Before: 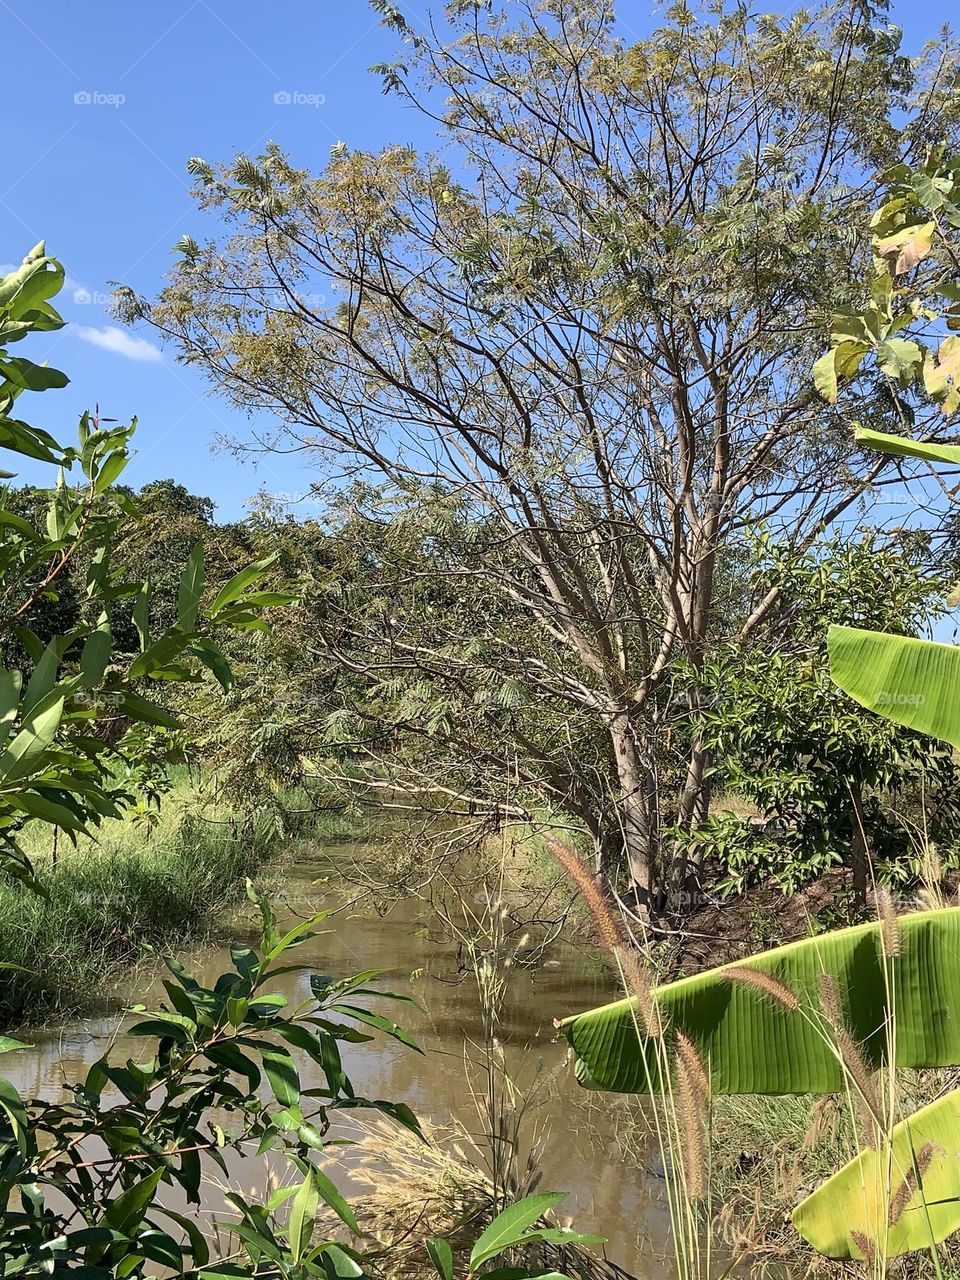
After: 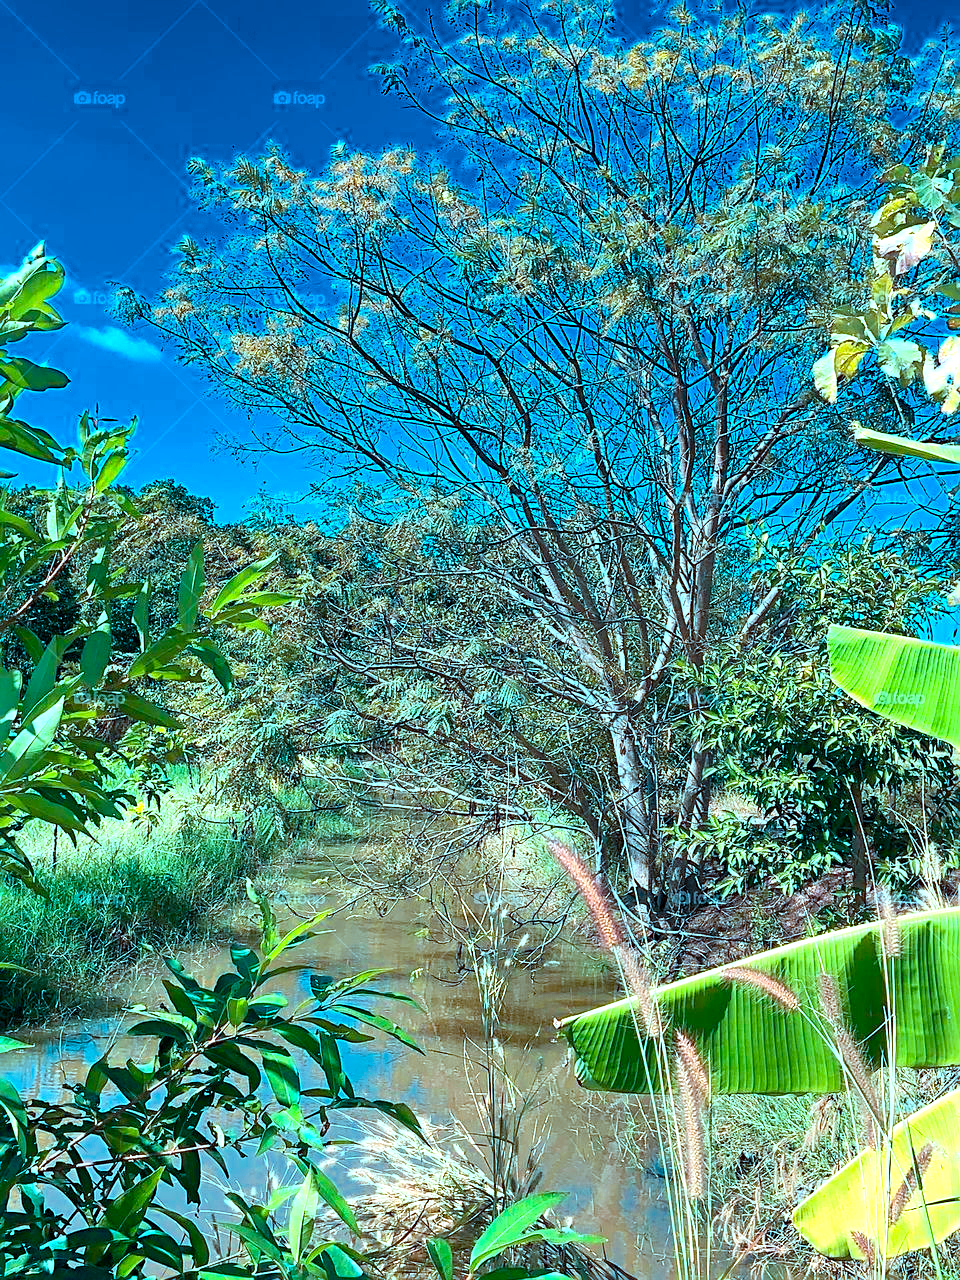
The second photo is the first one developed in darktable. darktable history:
tone equalizer: -7 EV 0.19 EV, -6 EV 0.155 EV, -5 EV 0.066 EV, -4 EV 0.06 EV, -2 EV -0.041 EV, -1 EV -0.035 EV, +0 EV -0.084 EV
sharpen: on, module defaults
color calibration: output R [1.422, -0.35, -0.252, 0], output G [-0.238, 1.259, -0.084, 0], output B [-0.081, -0.196, 1.58, 0], output brightness [0.49, 0.671, -0.57, 0], x 0.382, y 0.391, temperature 4086.4 K
